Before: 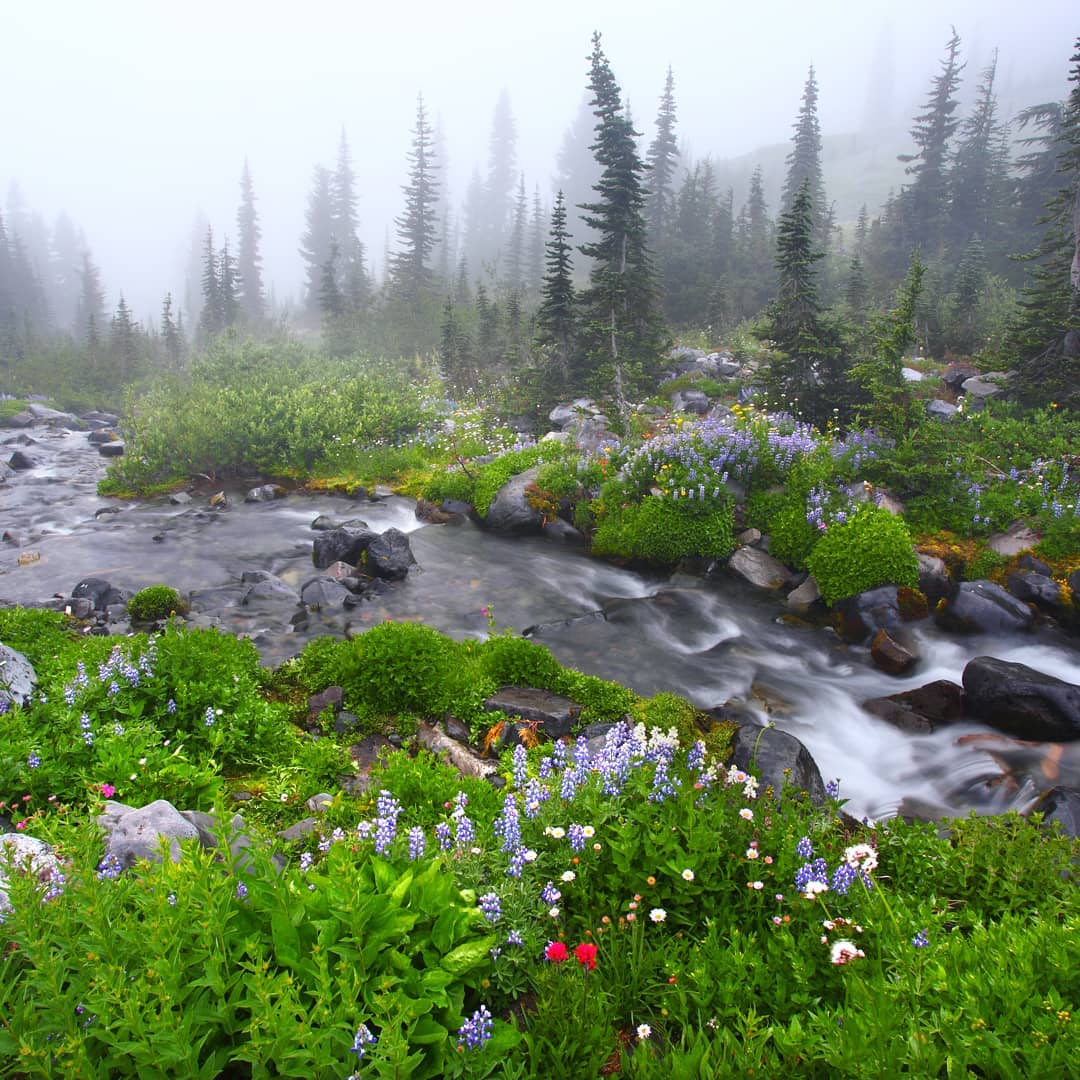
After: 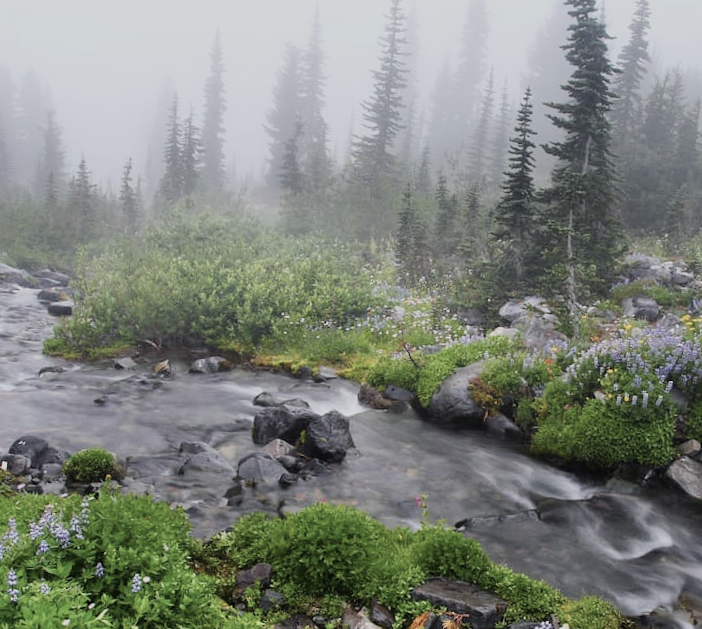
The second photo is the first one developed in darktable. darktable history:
filmic rgb: black relative exposure -7.65 EV, white relative exposure 4.56 EV, hardness 3.61
contrast brightness saturation: contrast 0.098, saturation -0.362
crop and rotate: angle -4.65°, left 2.115%, top 6.788%, right 27.742%, bottom 30.429%
